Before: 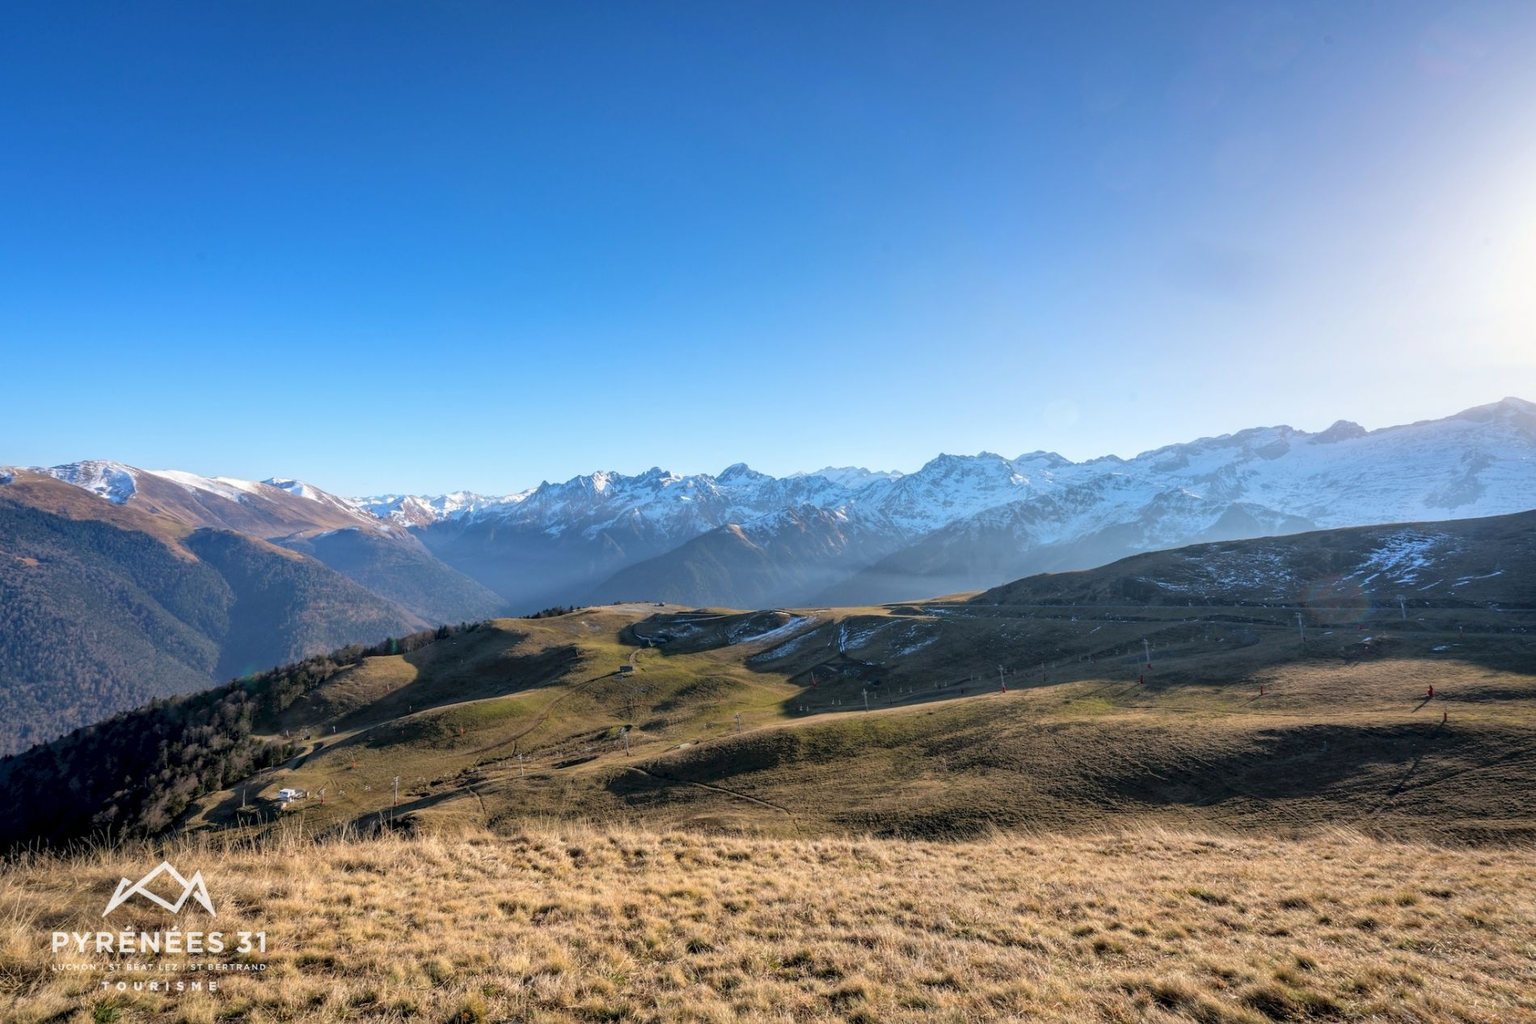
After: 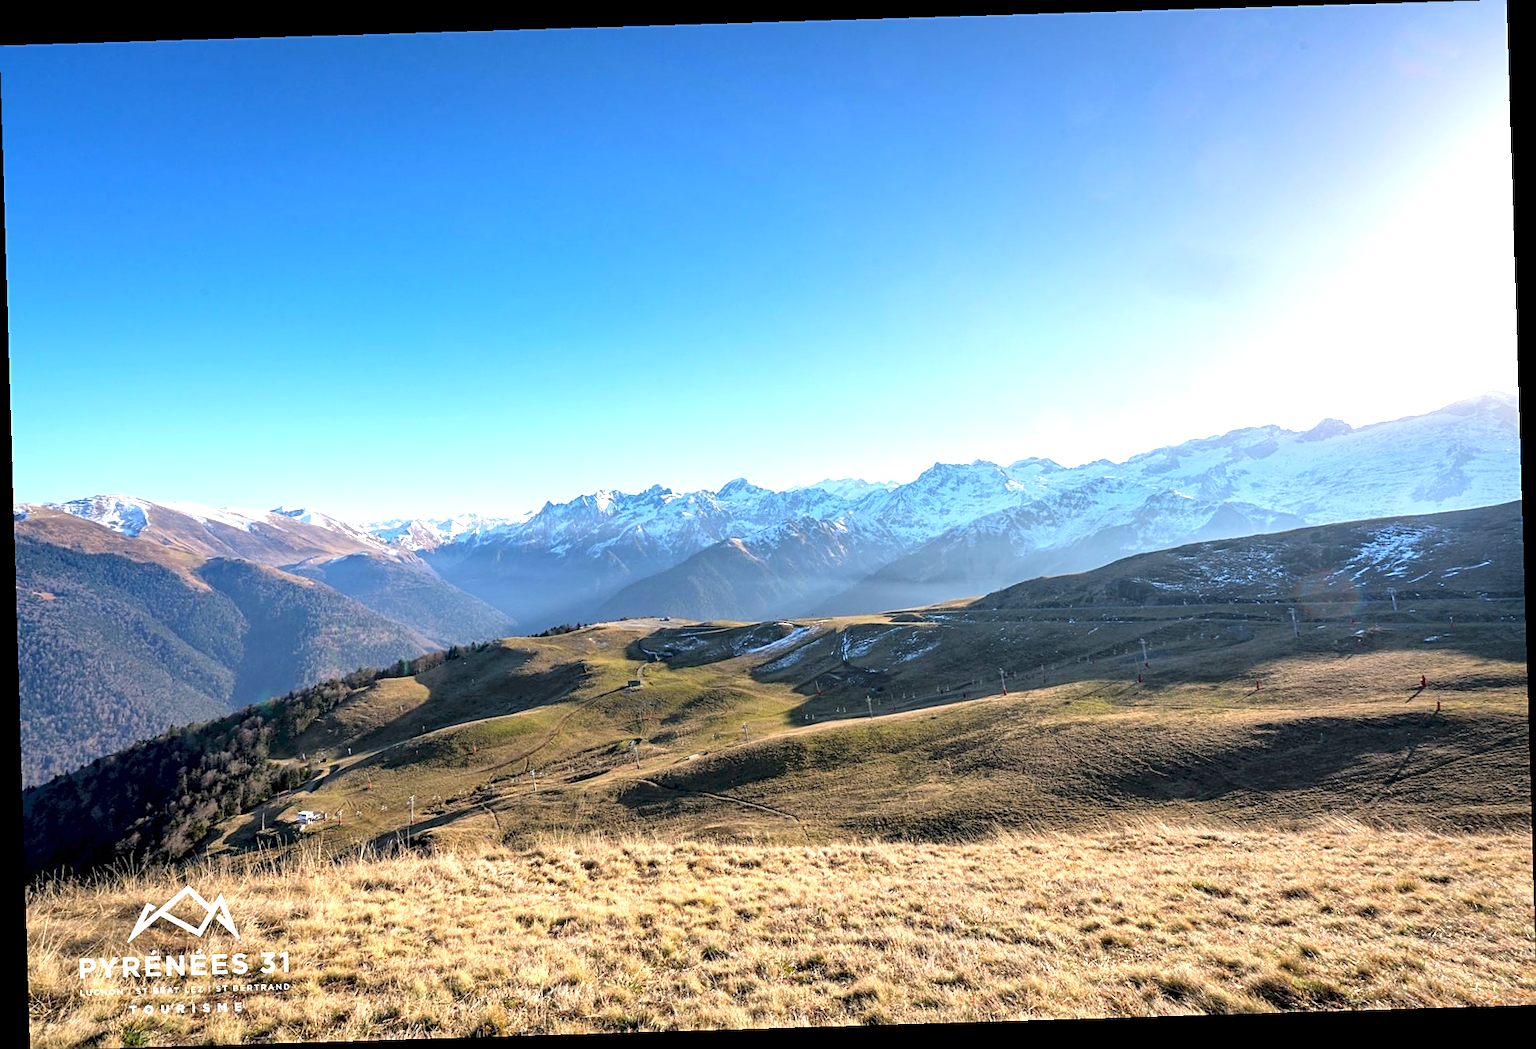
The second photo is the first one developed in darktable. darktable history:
rotate and perspective: rotation -1.75°, automatic cropping off
exposure: exposure 0.766 EV, compensate highlight preservation false
sharpen: on, module defaults
